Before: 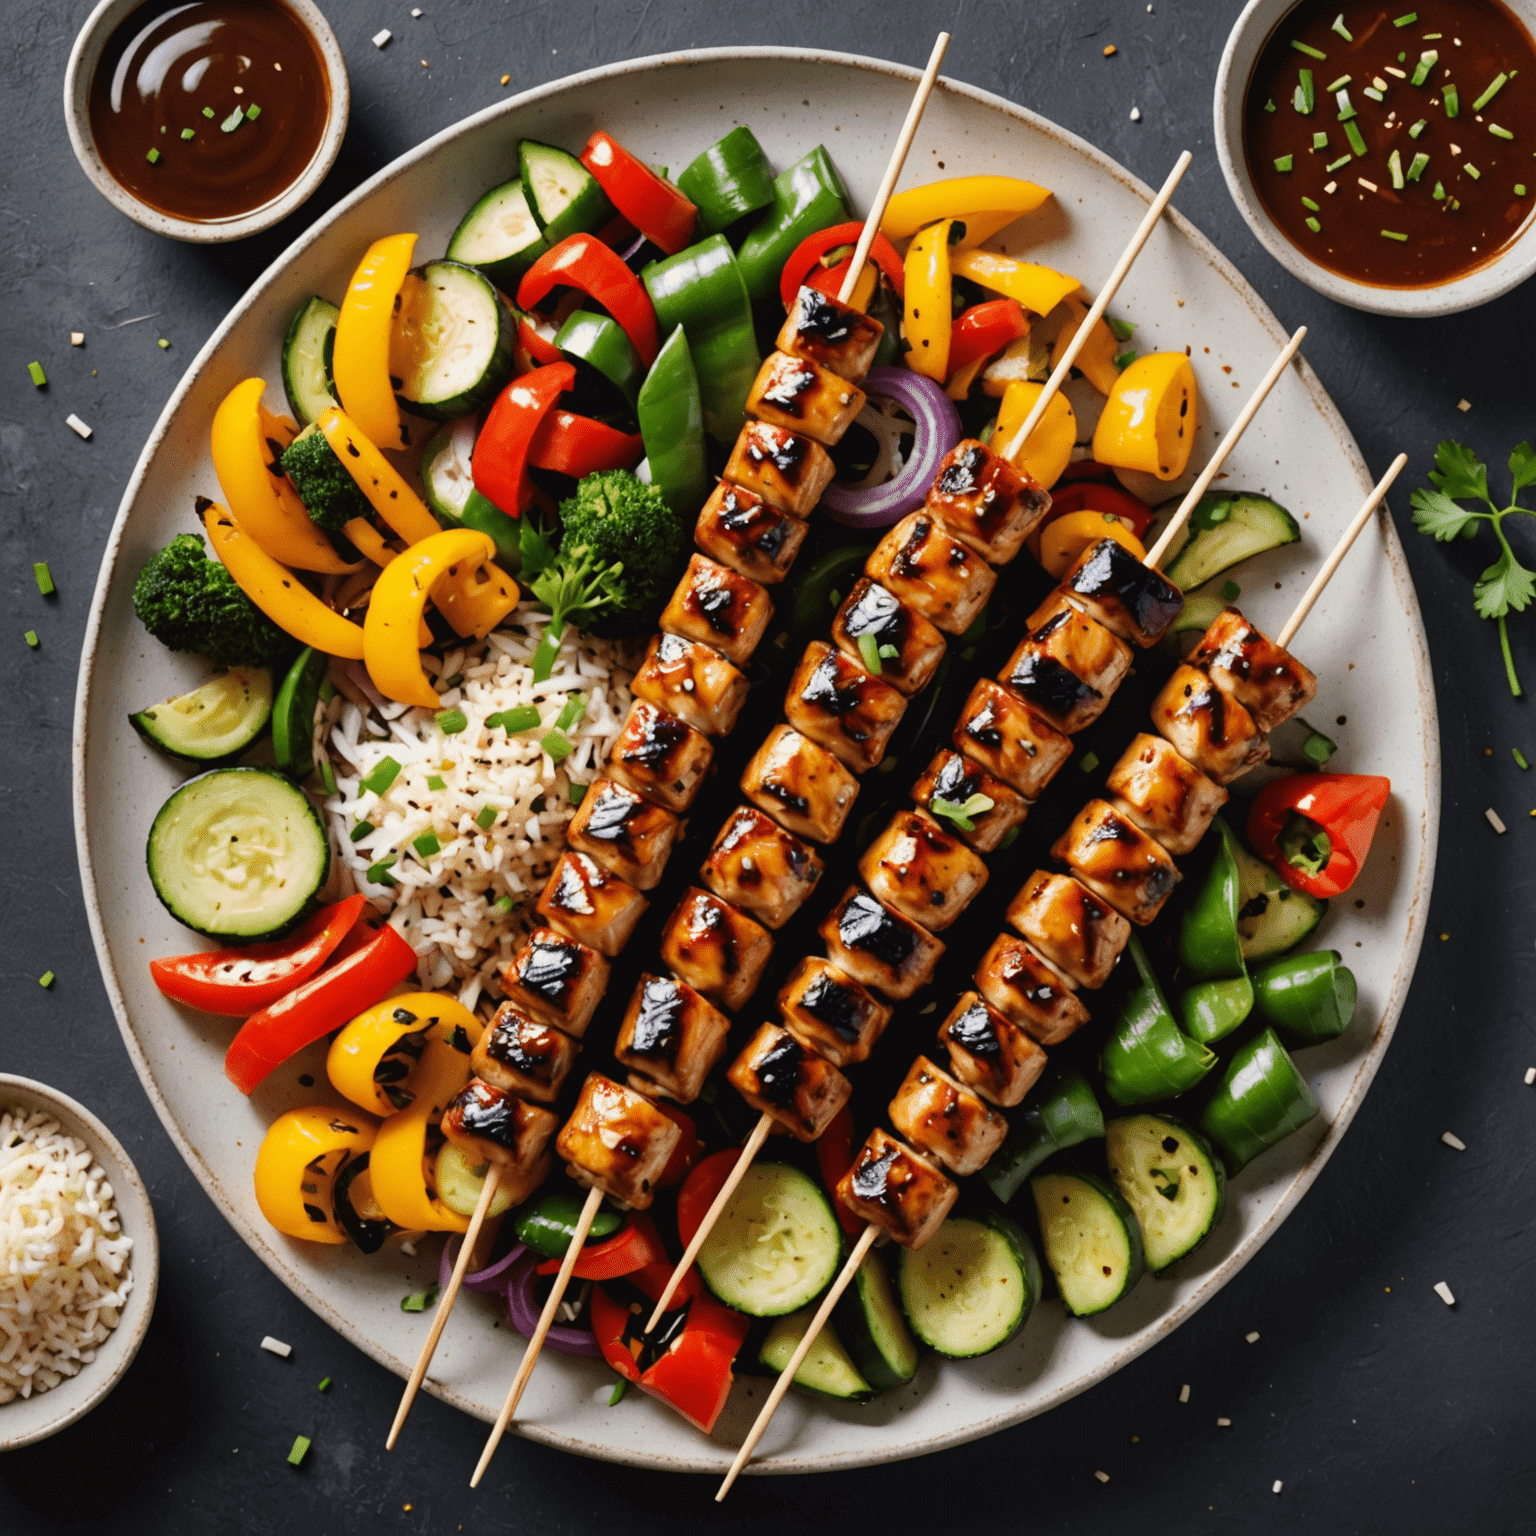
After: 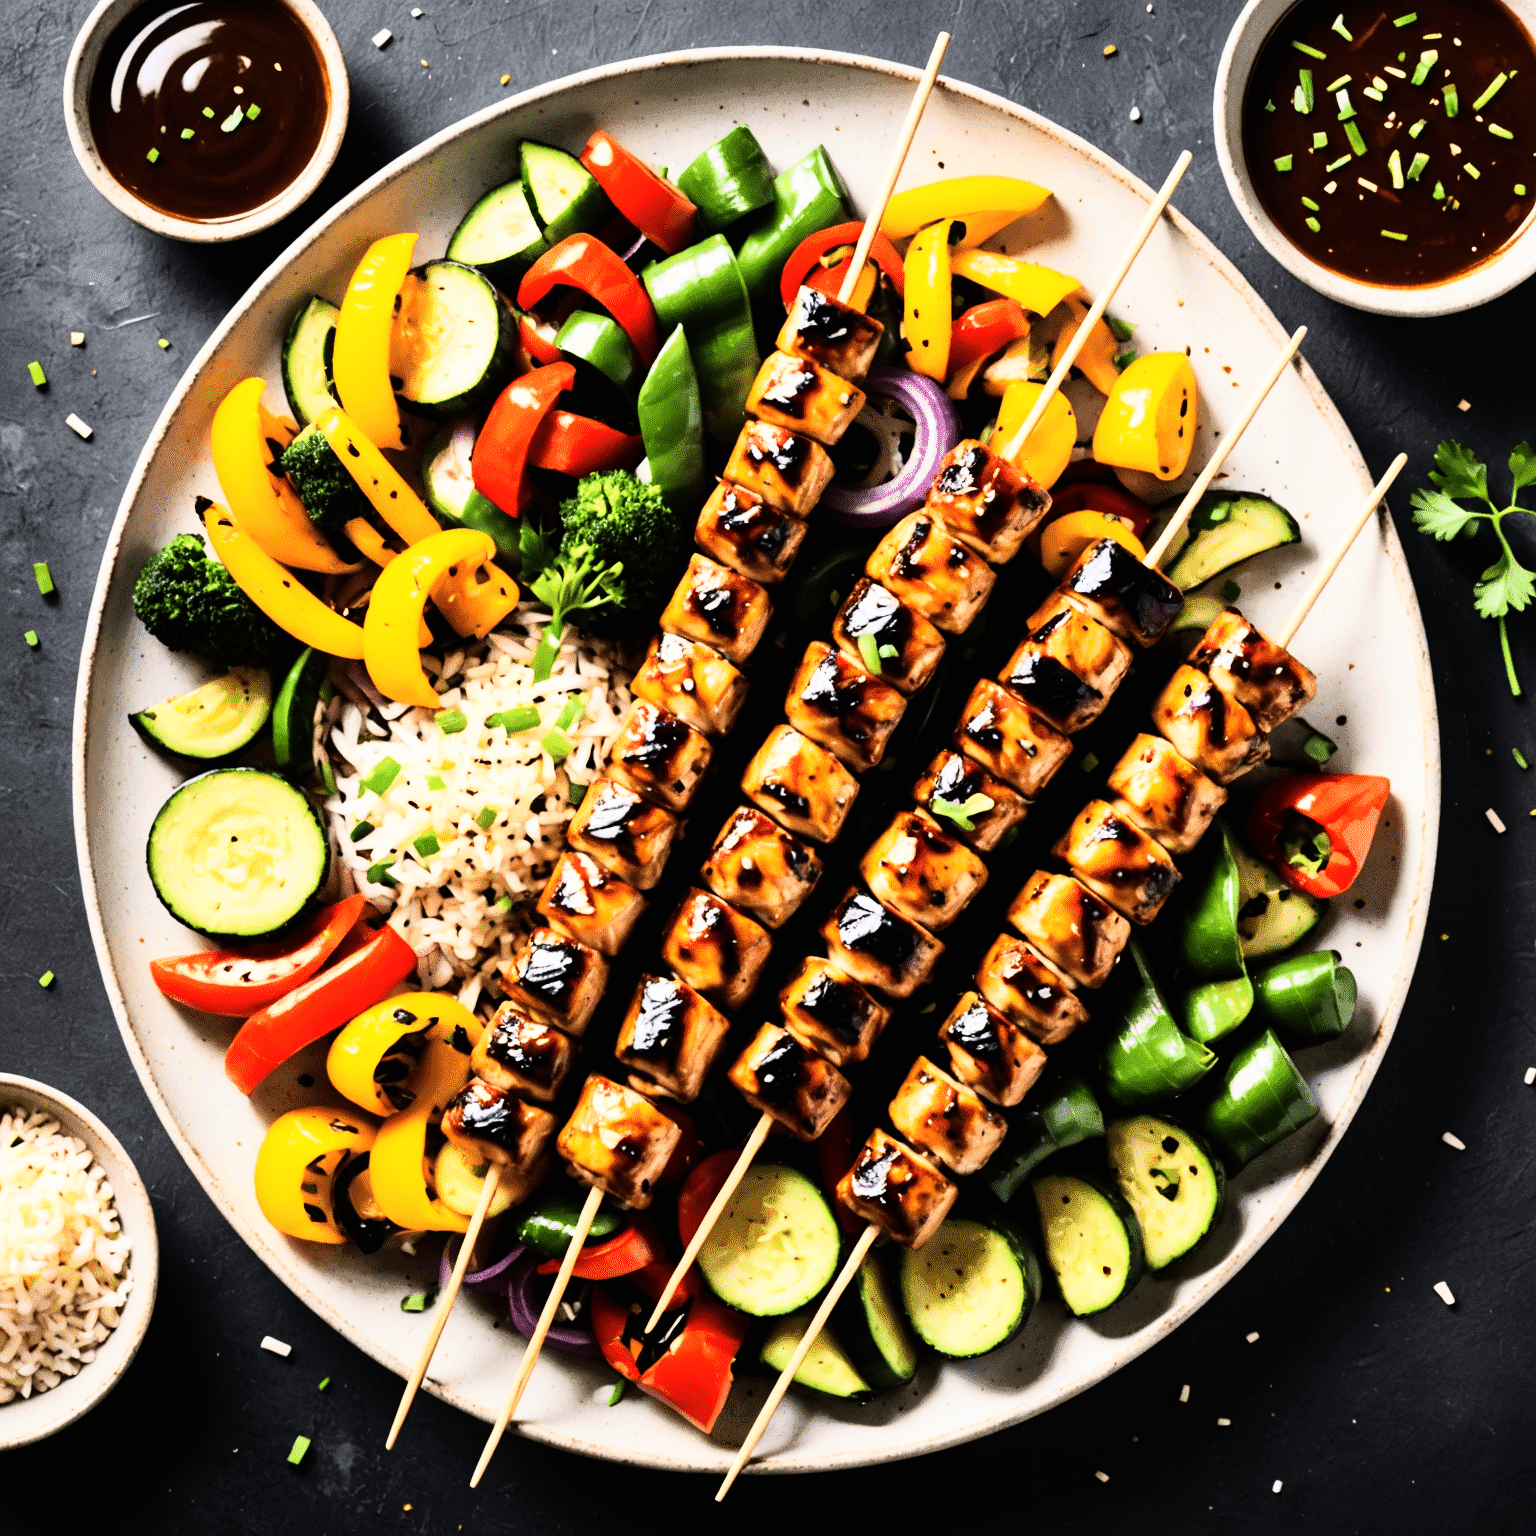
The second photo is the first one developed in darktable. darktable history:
rgb curve: curves: ch0 [(0, 0) (0.21, 0.15) (0.24, 0.21) (0.5, 0.75) (0.75, 0.96) (0.89, 0.99) (1, 1)]; ch1 [(0, 0.02) (0.21, 0.13) (0.25, 0.2) (0.5, 0.67) (0.75, 0.9) (0.89, 0.97) (1, 1)]; ch2 [(0, 0.02) (0.21, 0.13) (0.25, 0.2) (0.5, 0.67) (0.75, 0.9) (0.89, 0.97) (1, 1)], compensate middle gray true
levels: levels [0, 0.499, 1]
